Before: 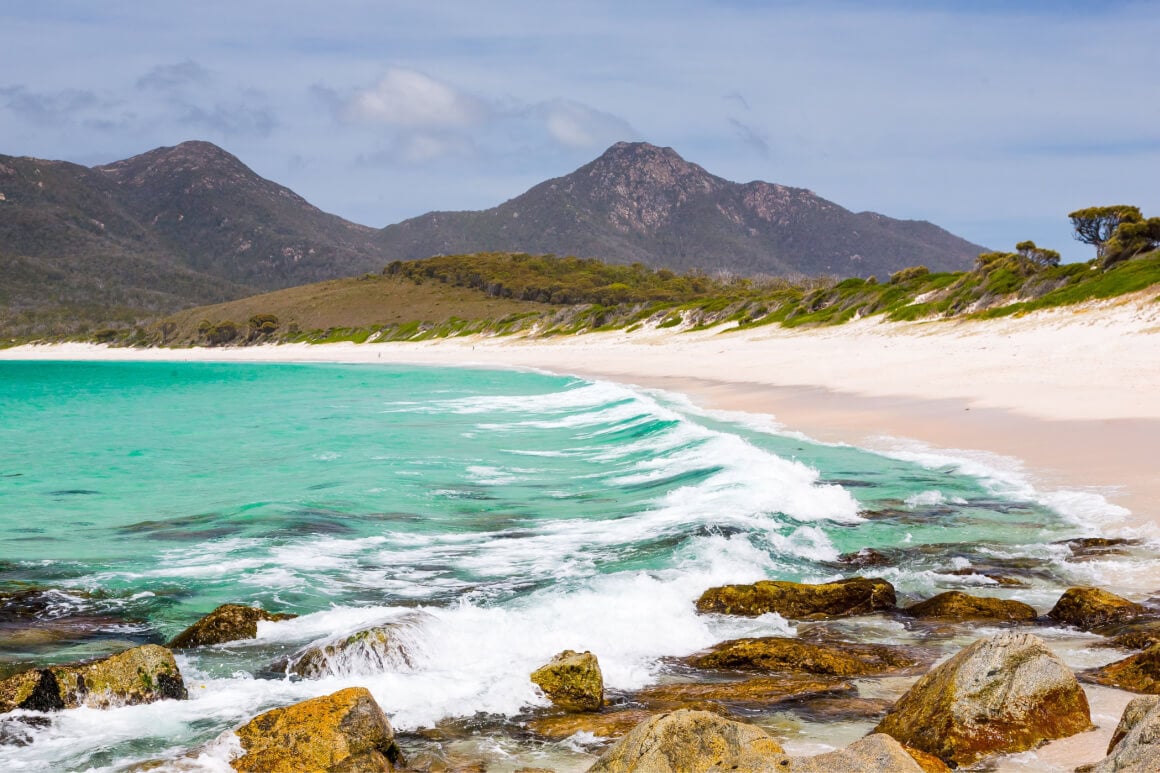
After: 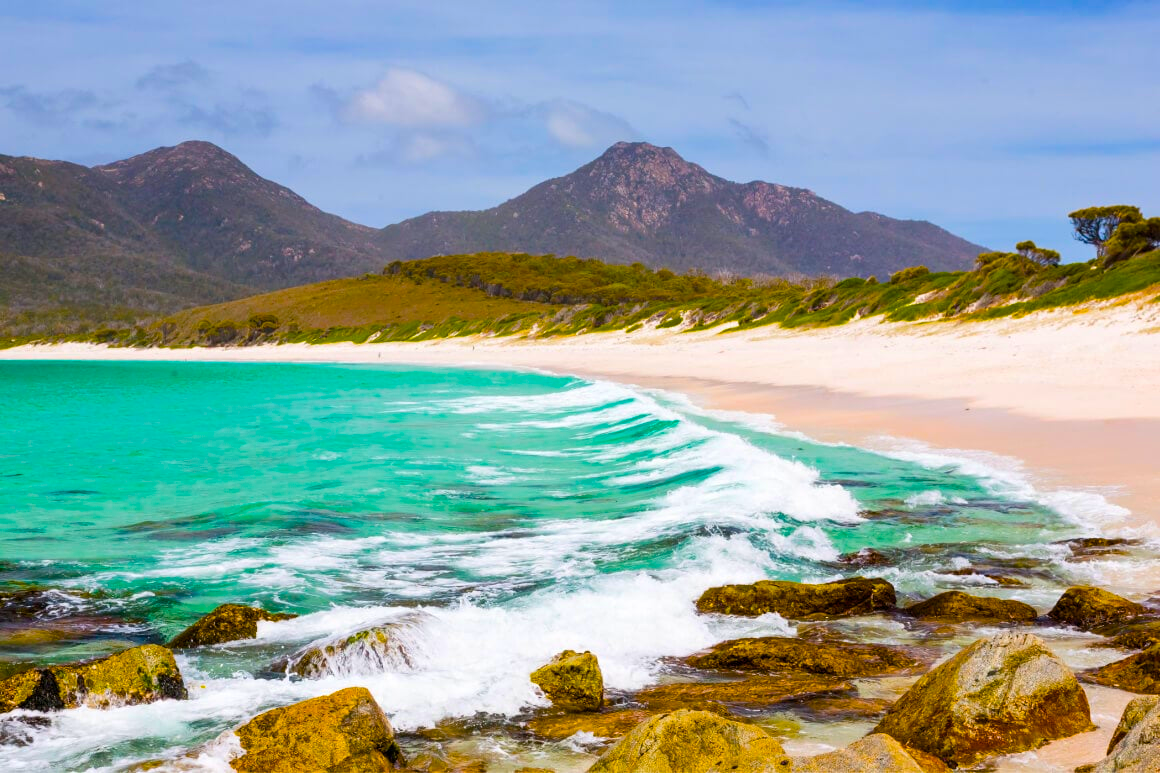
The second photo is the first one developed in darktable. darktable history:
contrast brightness saturation: saturation -0.05
color balance rgb: perceptual saturation grading › global saturation 100%
